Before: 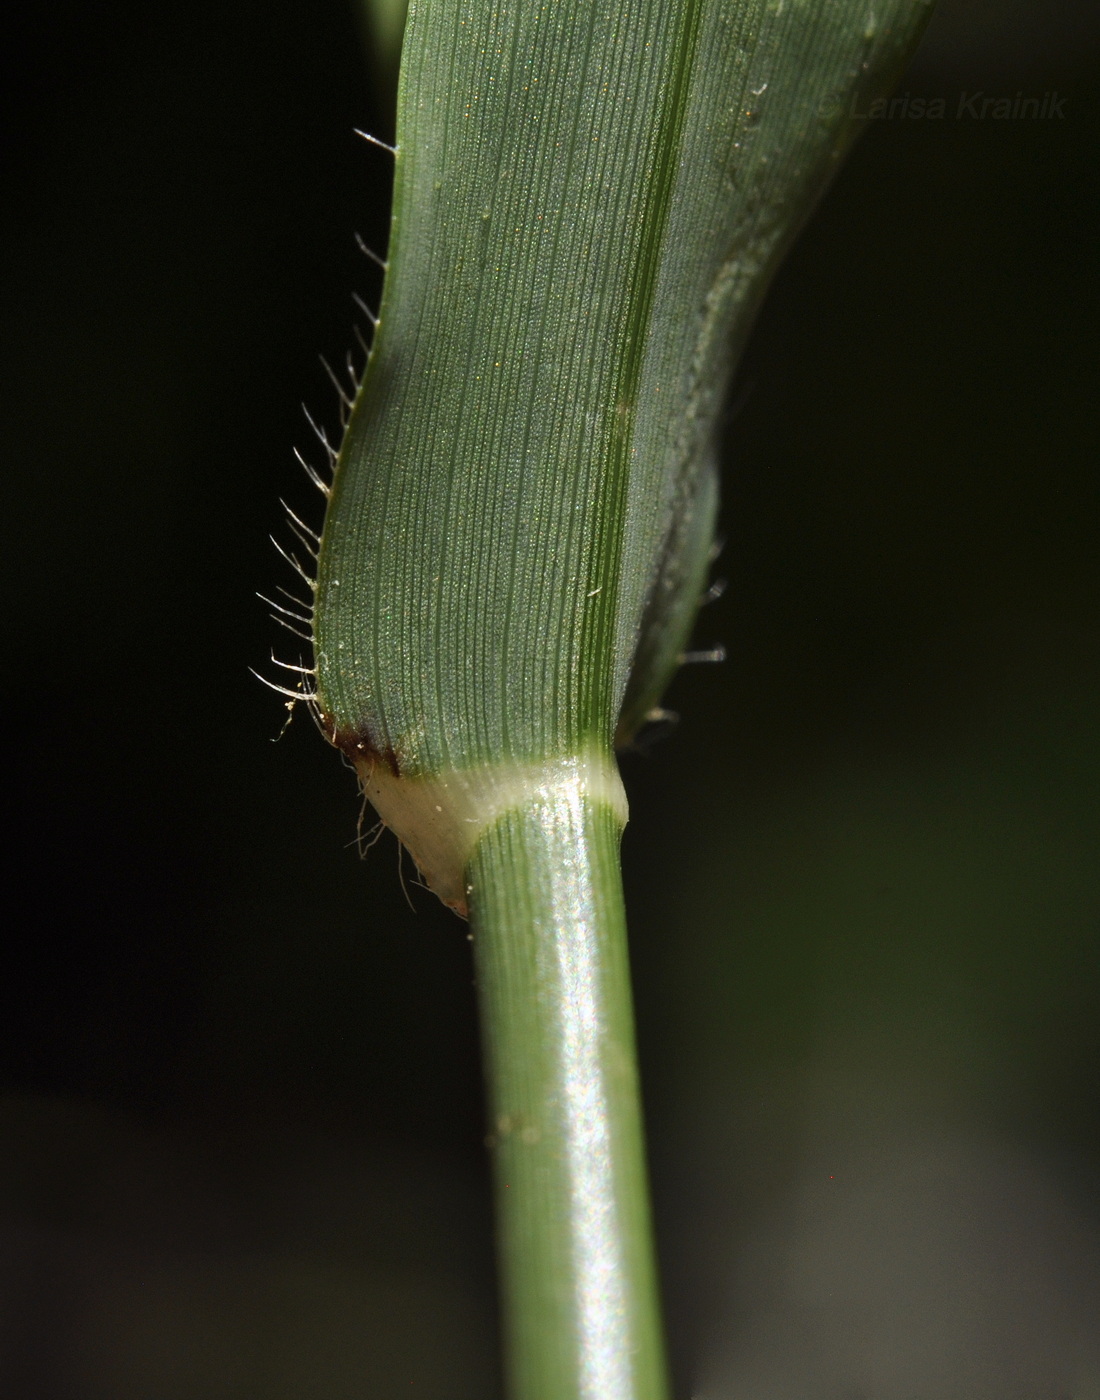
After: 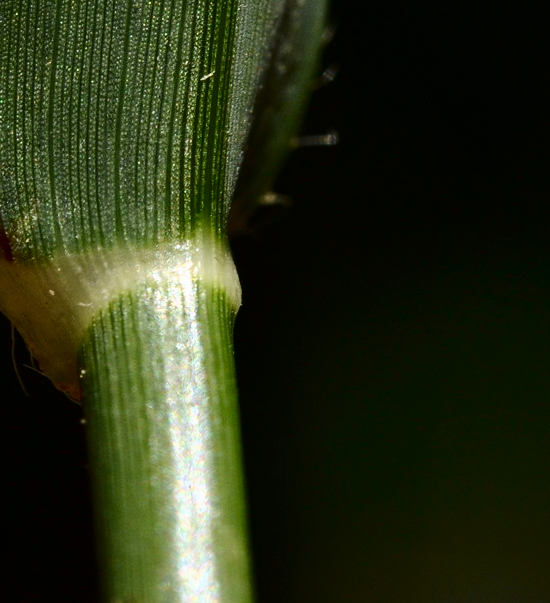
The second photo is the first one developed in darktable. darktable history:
contrast brightness saturation: contrast 0.222, brightness -0.191, saturation 0.243
crop: left 35.21%, top 36.876%, right 14.702%, bottom 20.023%
